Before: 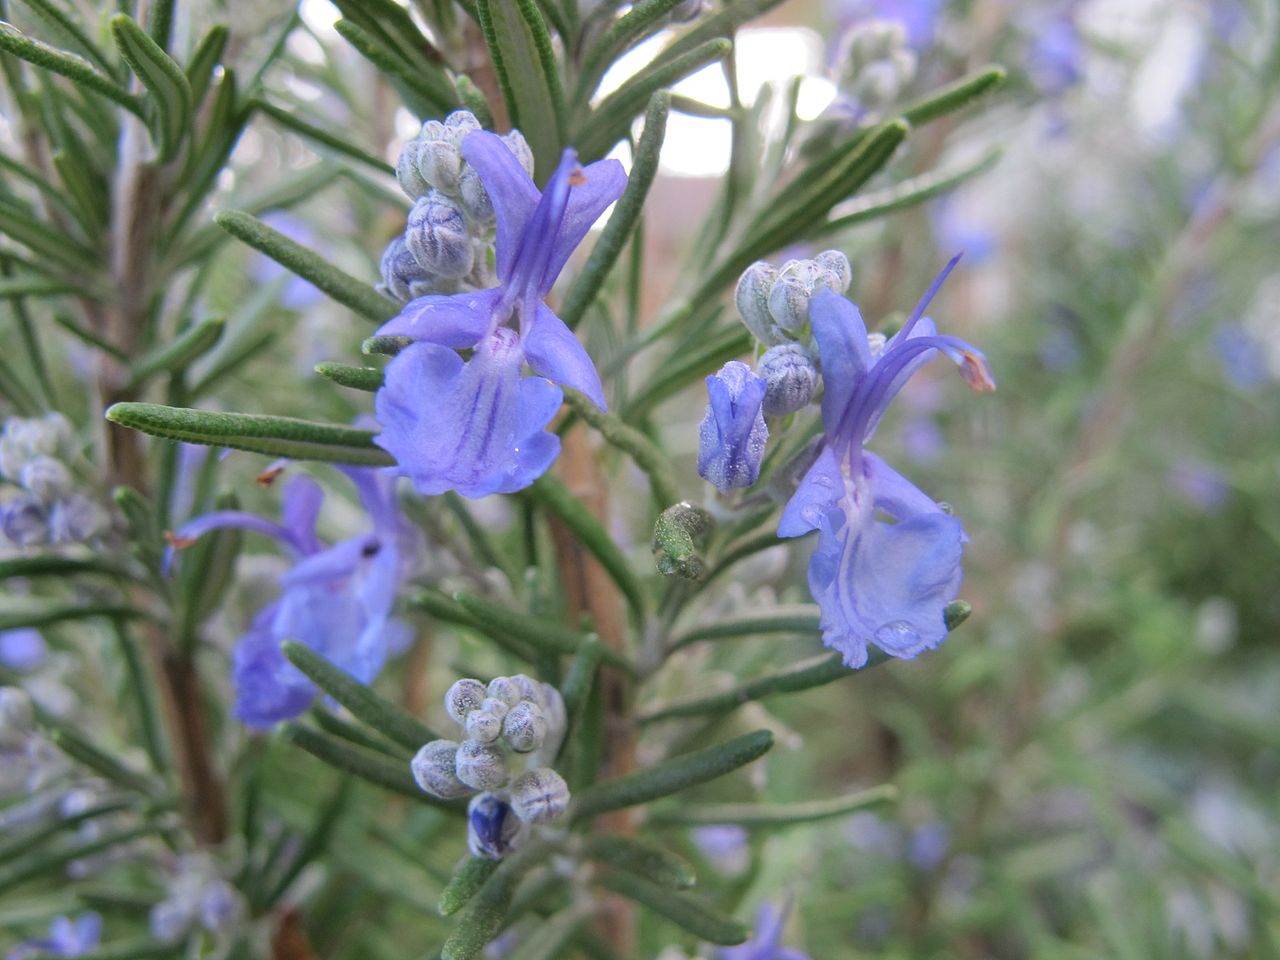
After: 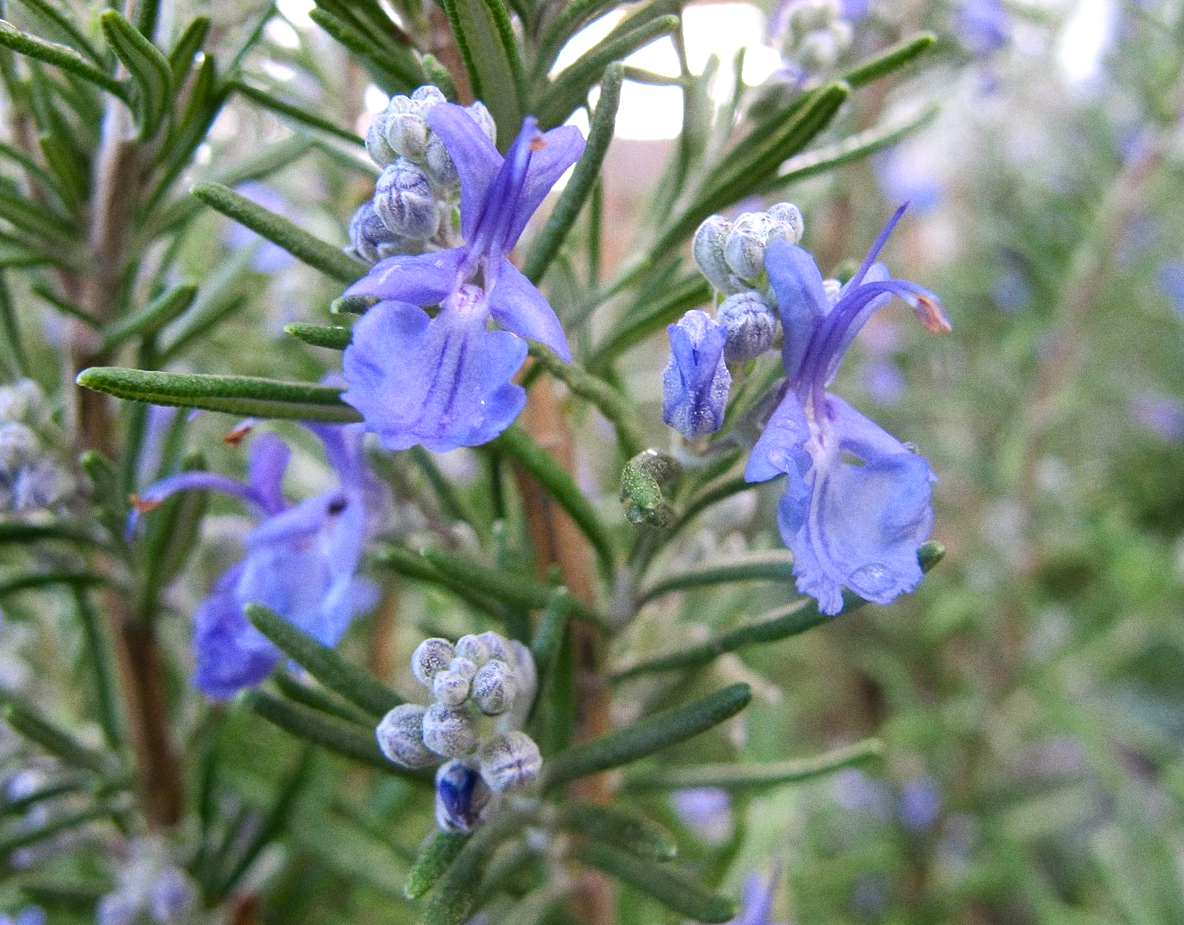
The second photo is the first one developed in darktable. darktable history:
grain: coarseness 0.09 ISO
rotate and perspective: rotation -1.68°, lens shift (vertical) -0.146, crop left 0.049, crop right 0.912, crop top 0.032, crop bottom 0.96
color balance rgb: shadows lift › luminance -20%, power › hue 72.24°, highlights gain › luminance 15%, global offset › hue 171.6°, perceptual saturation grading › global saturation 14.09%, perceptual saturation grading › highlights -25%, perceptual saturation grading › shadows 25%, global vibrance 25%, contrast 10%
